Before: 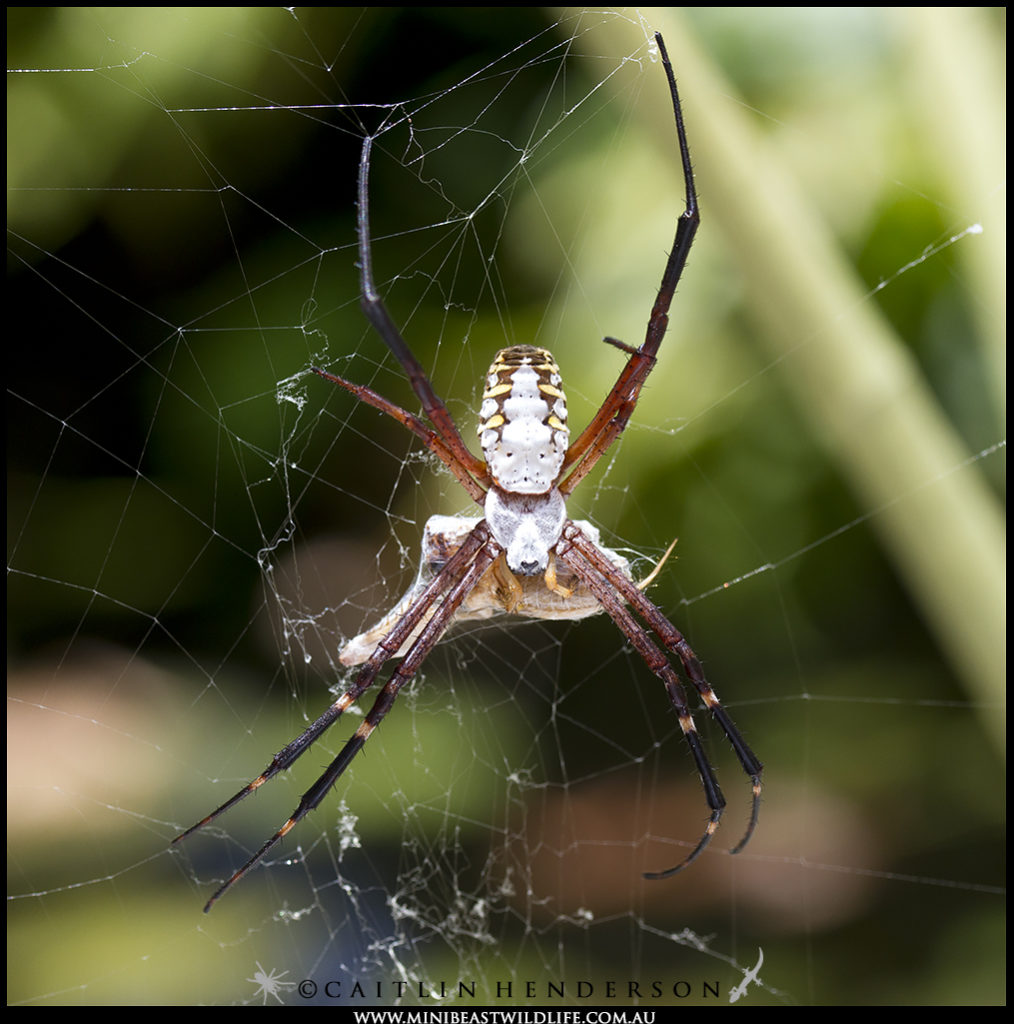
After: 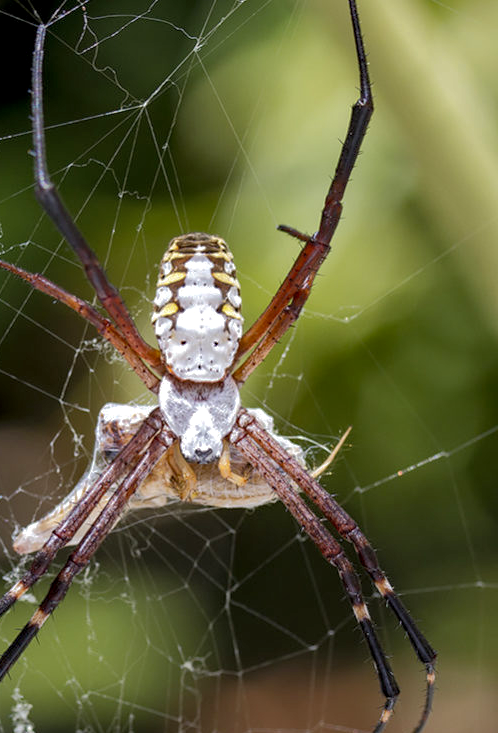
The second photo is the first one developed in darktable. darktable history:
crop: left 32.196%, top 11.006%, right 18.632%, bottom 17.382%
shadows and highlights: shadows 39.55, highlights -59.72
haze removal: compatibility mode true, adaptive false
local contrast: on, module defaults
